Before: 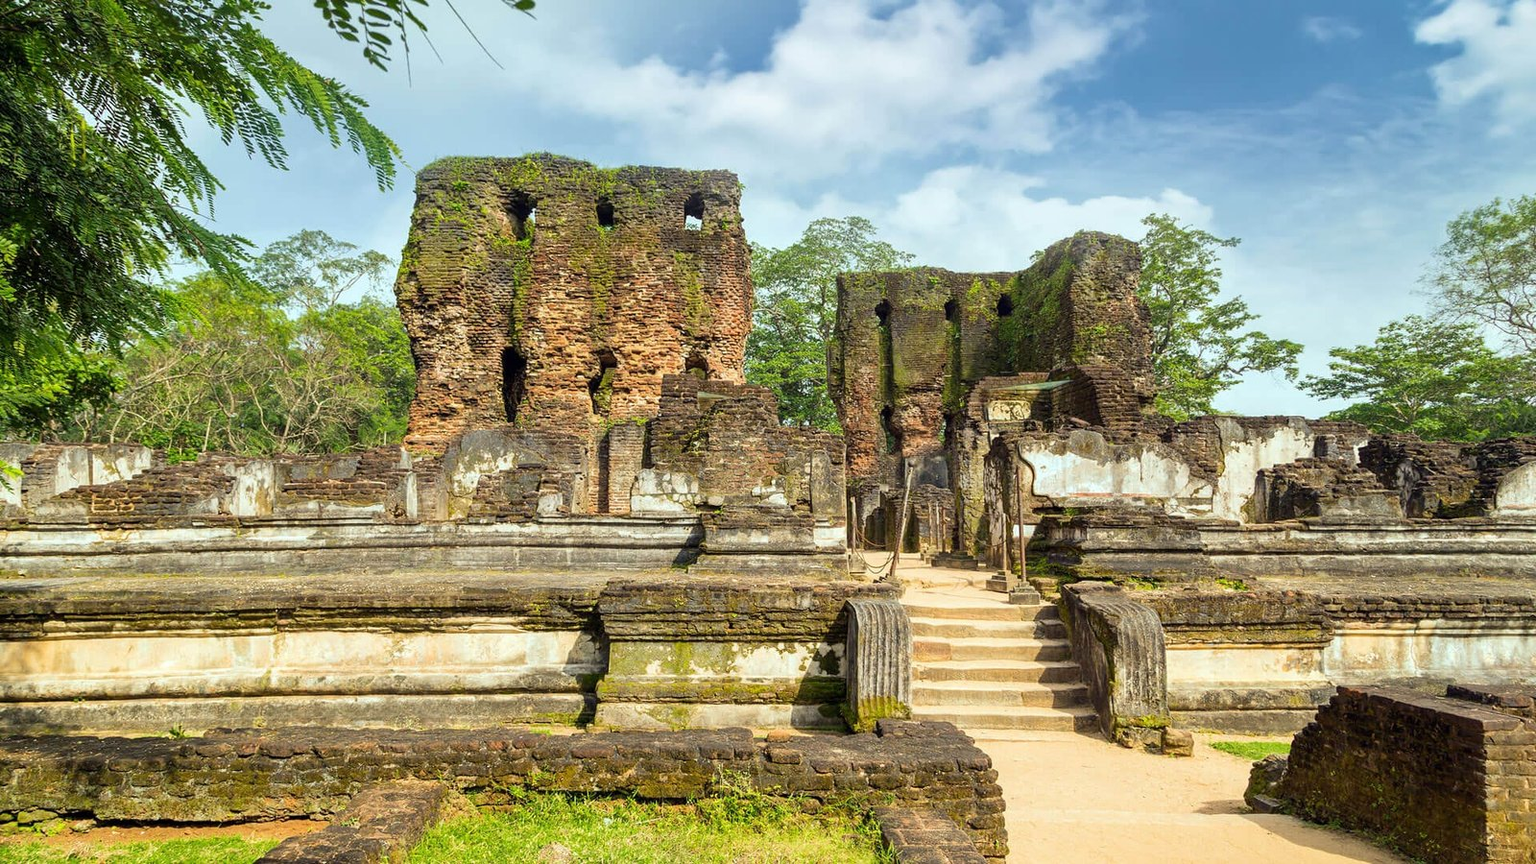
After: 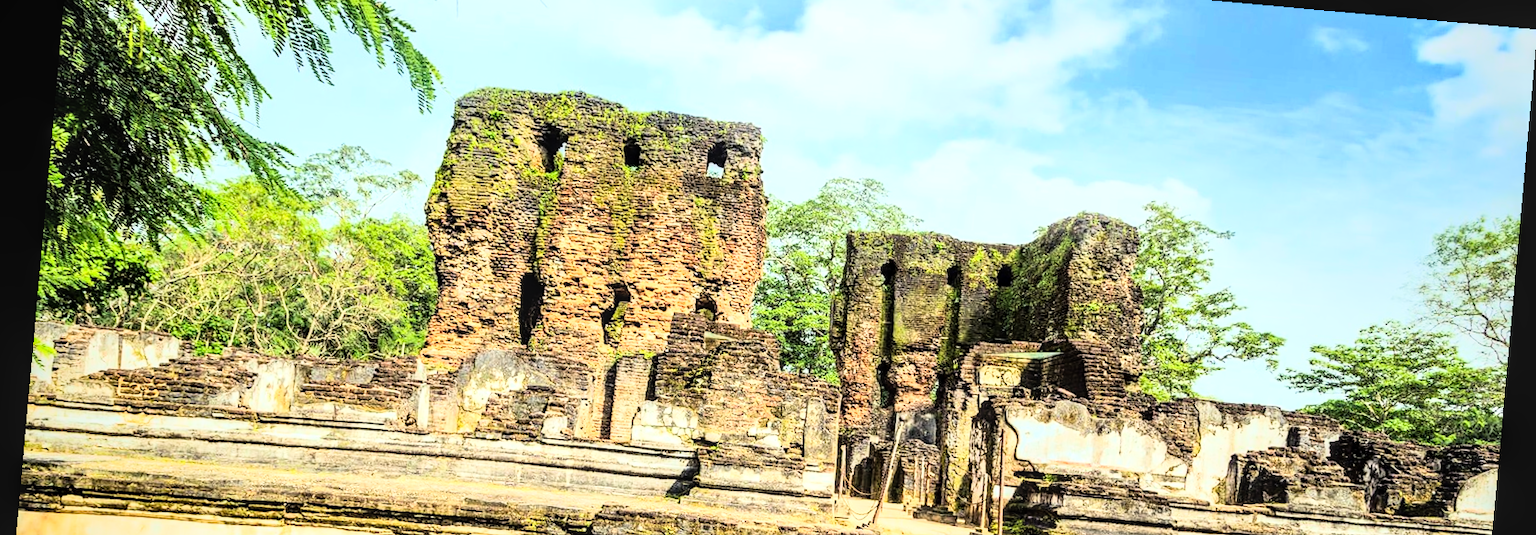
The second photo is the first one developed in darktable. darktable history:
crop and rotate: top 10.605%, bottom 33.274%
local contrast: detail 130%
rotate and perspective: rotation 5.12°, automatic cropping off
rgb curve: curves: ch0 [(0, 0) (0.21, 0.15) (0.24, 0.21) (0.5, 0.75) (0.75, 0.96) (0.89, 0.99) (1, 1)]; ch1 [(0, 0.02) (0.21, 0.13) (0.25, 0.2) (0.5, 0.67) (0.75, 0.9) (0.89, 0.97) (1, 1)]; ch2 [(0, 0.02) (0.21, 0.13) (0.25, 0.2) (0.5, 0.67) (0.75, 0.9) (0.89, 0.97) (1, 1)], compensate middle gray true
